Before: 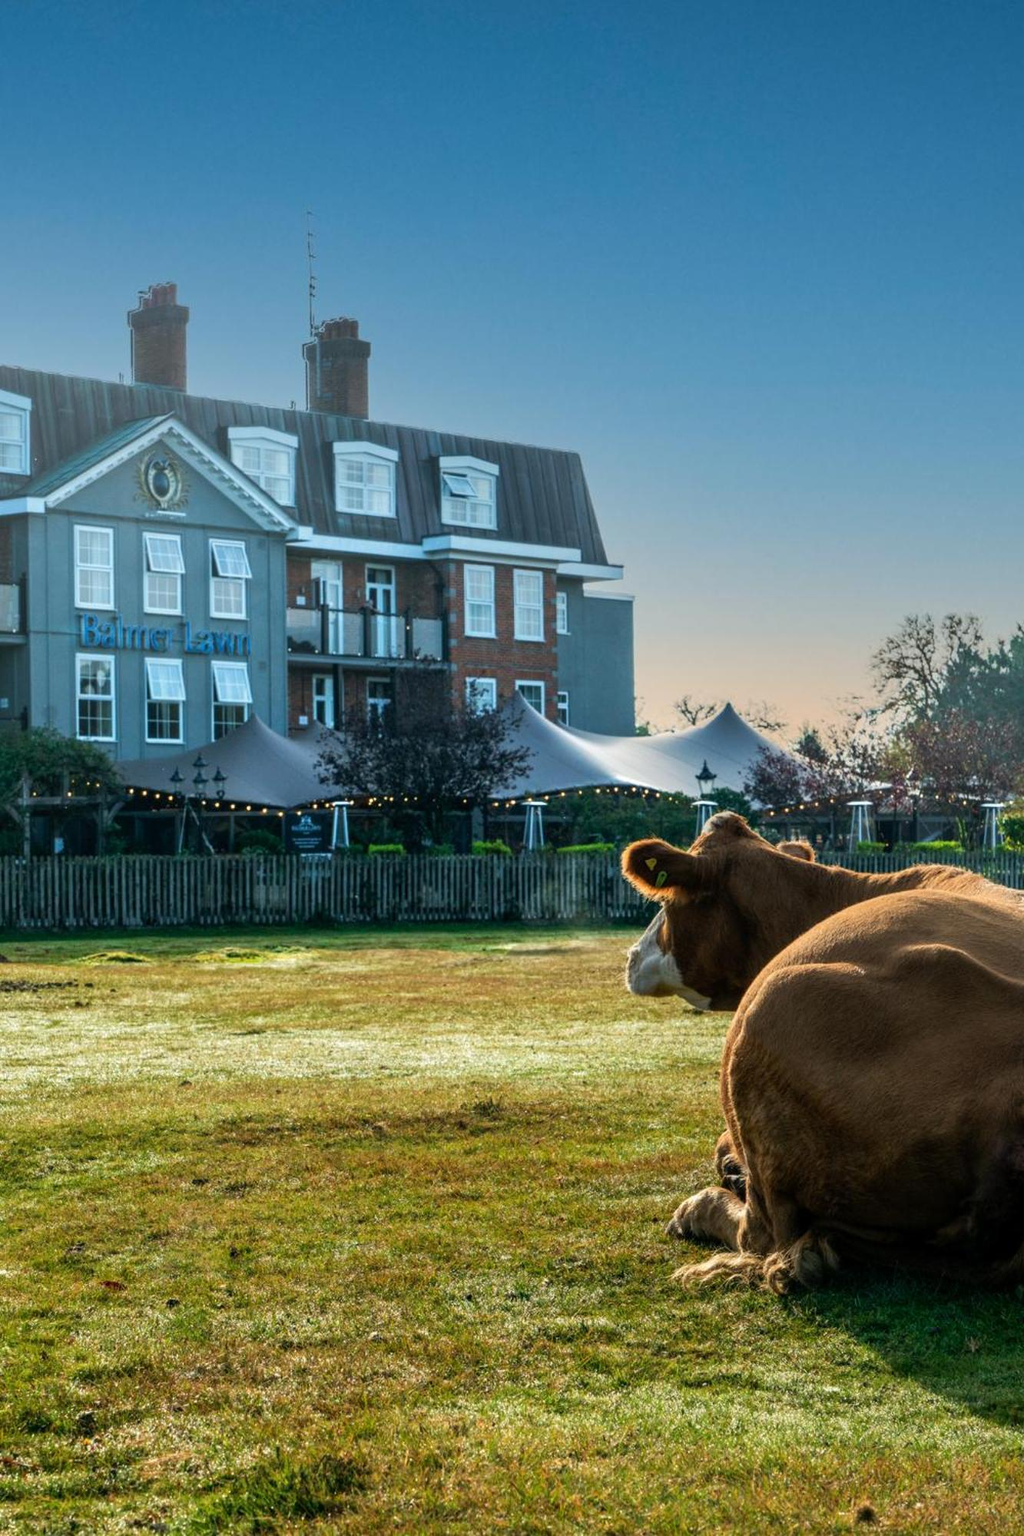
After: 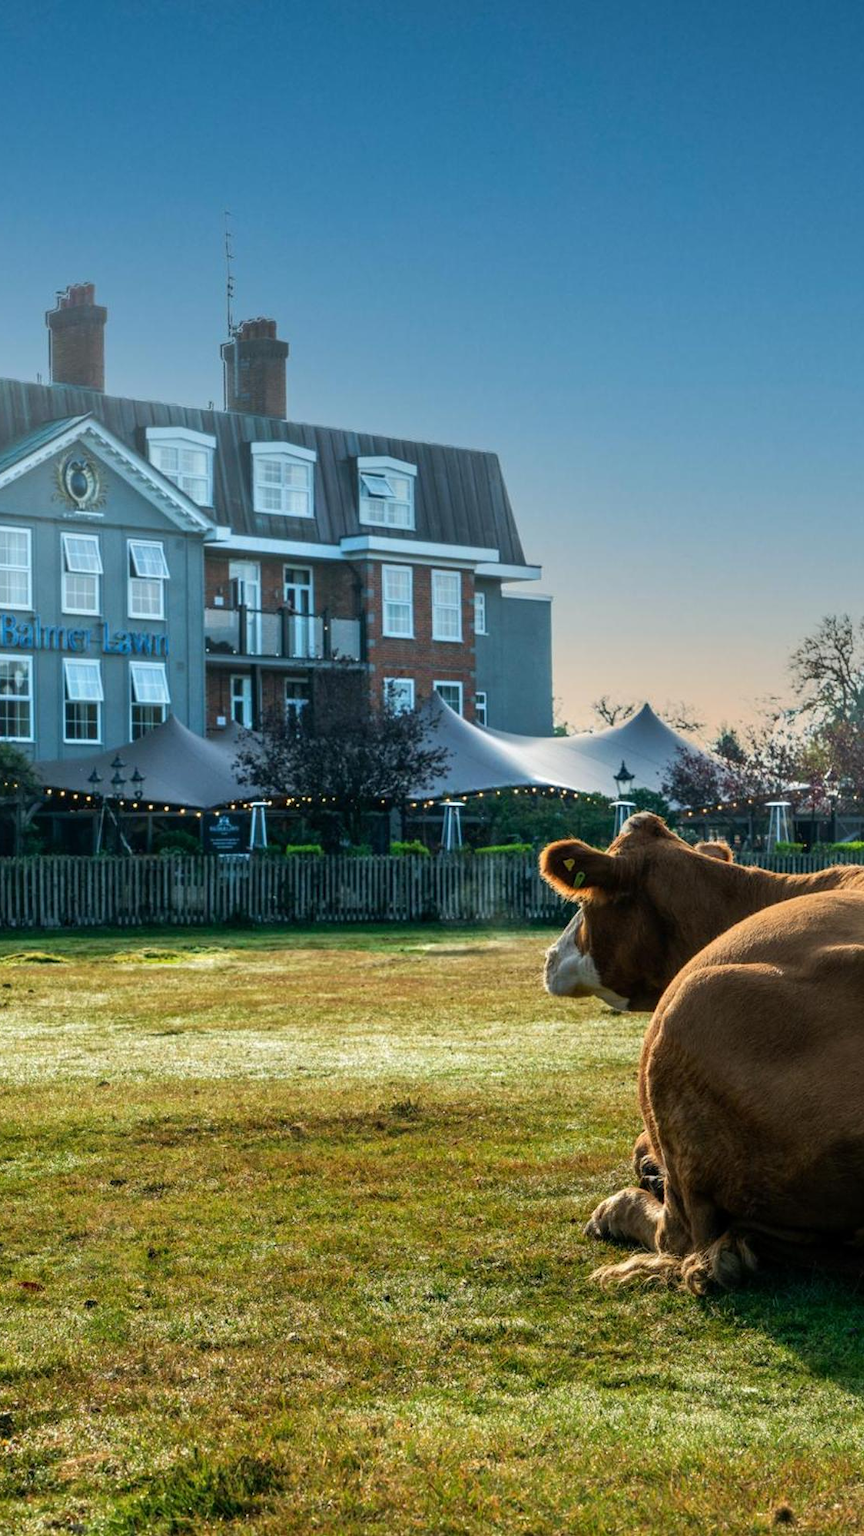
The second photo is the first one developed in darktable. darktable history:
crop: left 8.043%, right 7.533%
